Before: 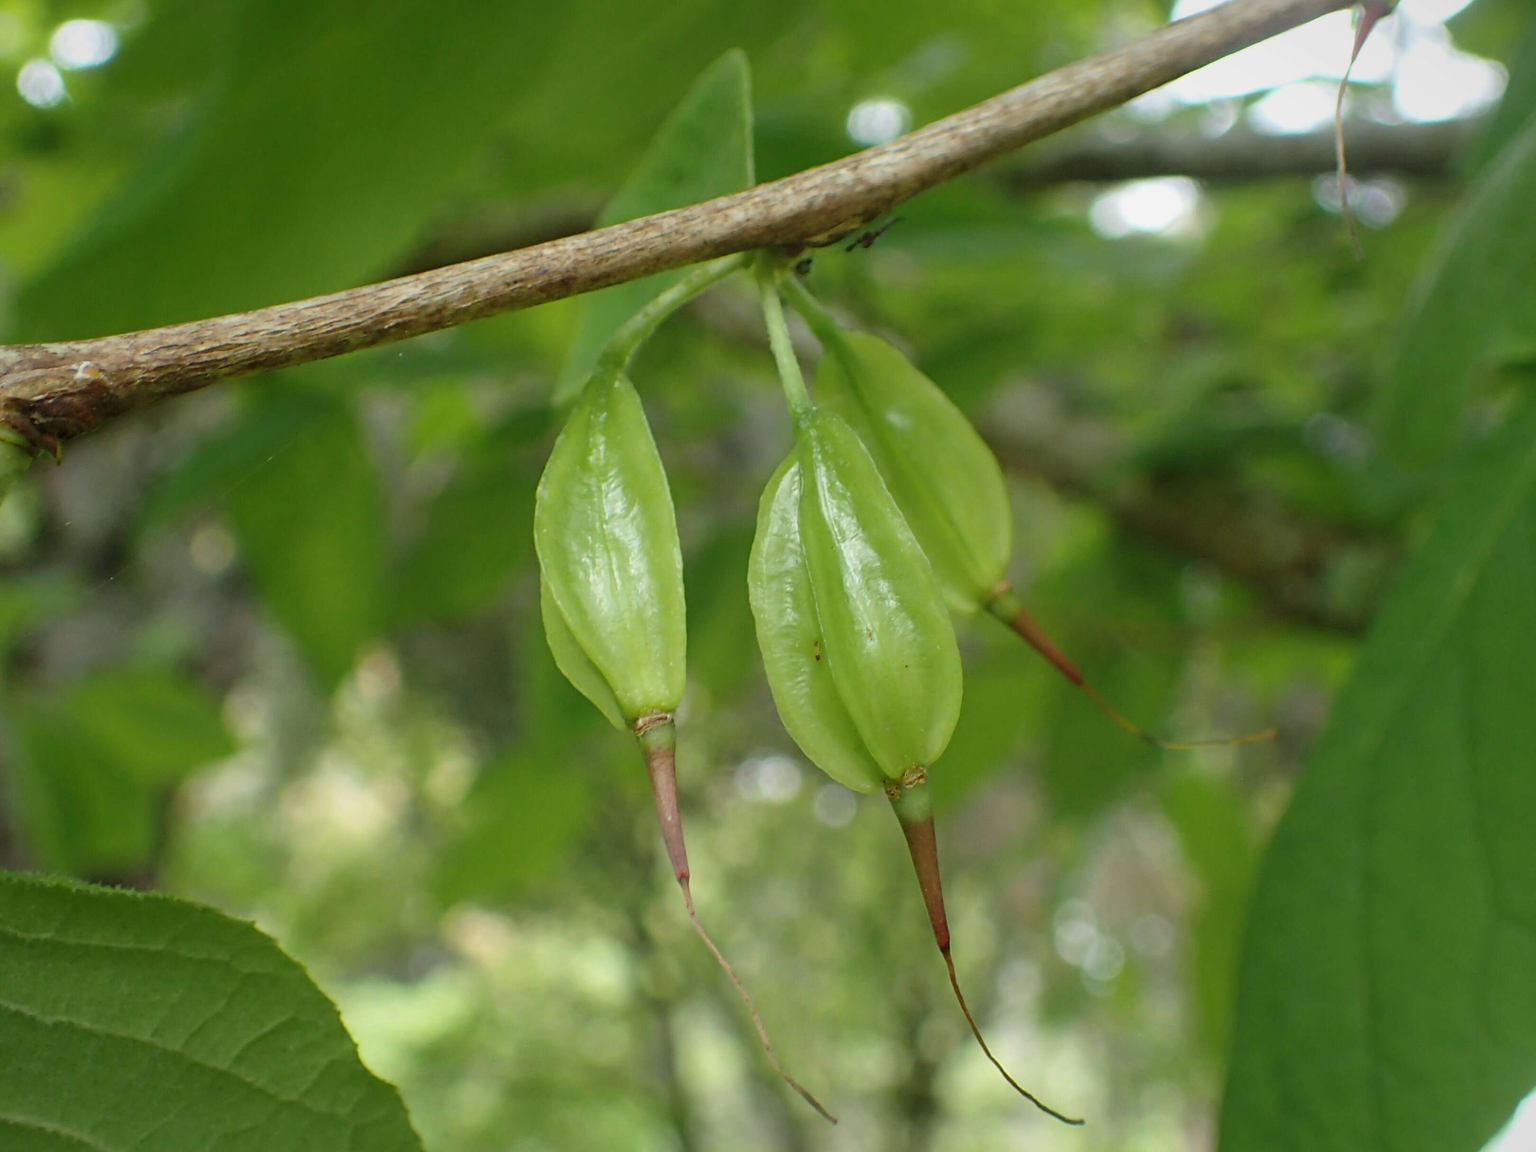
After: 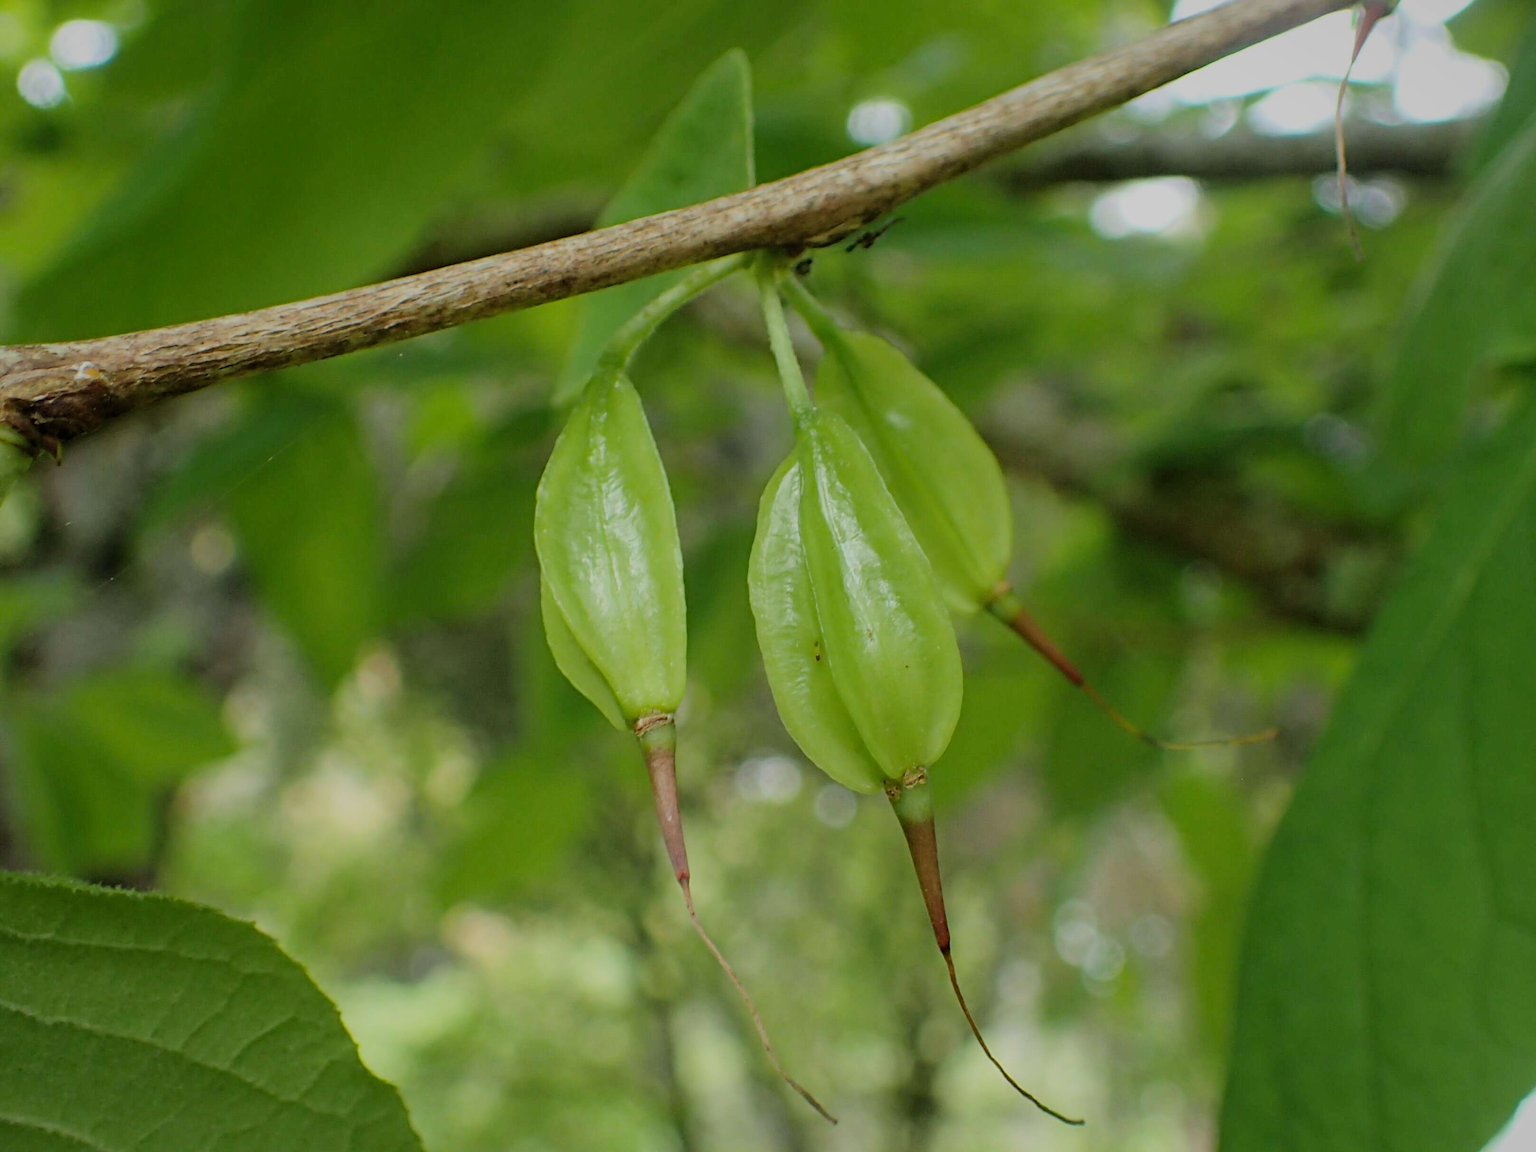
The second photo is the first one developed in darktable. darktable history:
filmic rgb: black relative exposure -7.32 EV, white relative exposure 5.09 EV, hardness 3.2
haze removal: compatibility mode true, adaptive false
